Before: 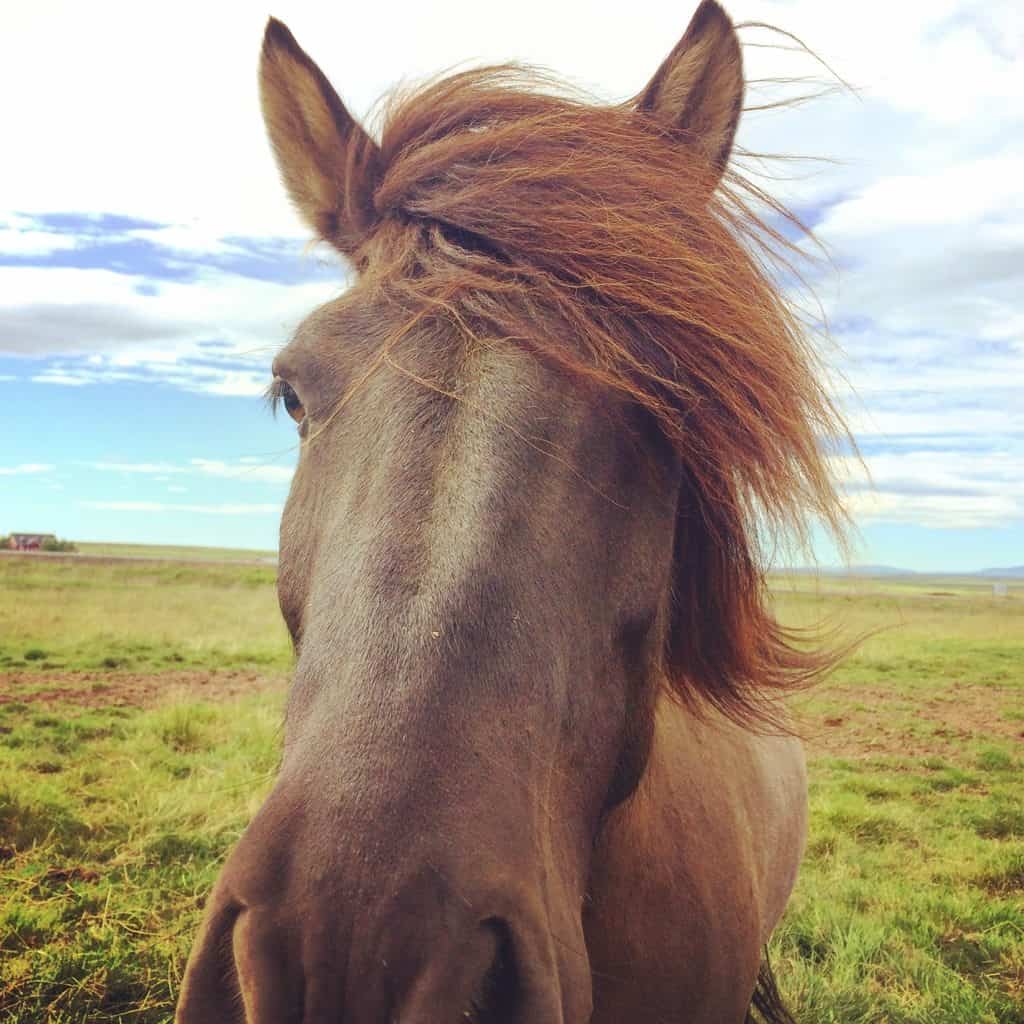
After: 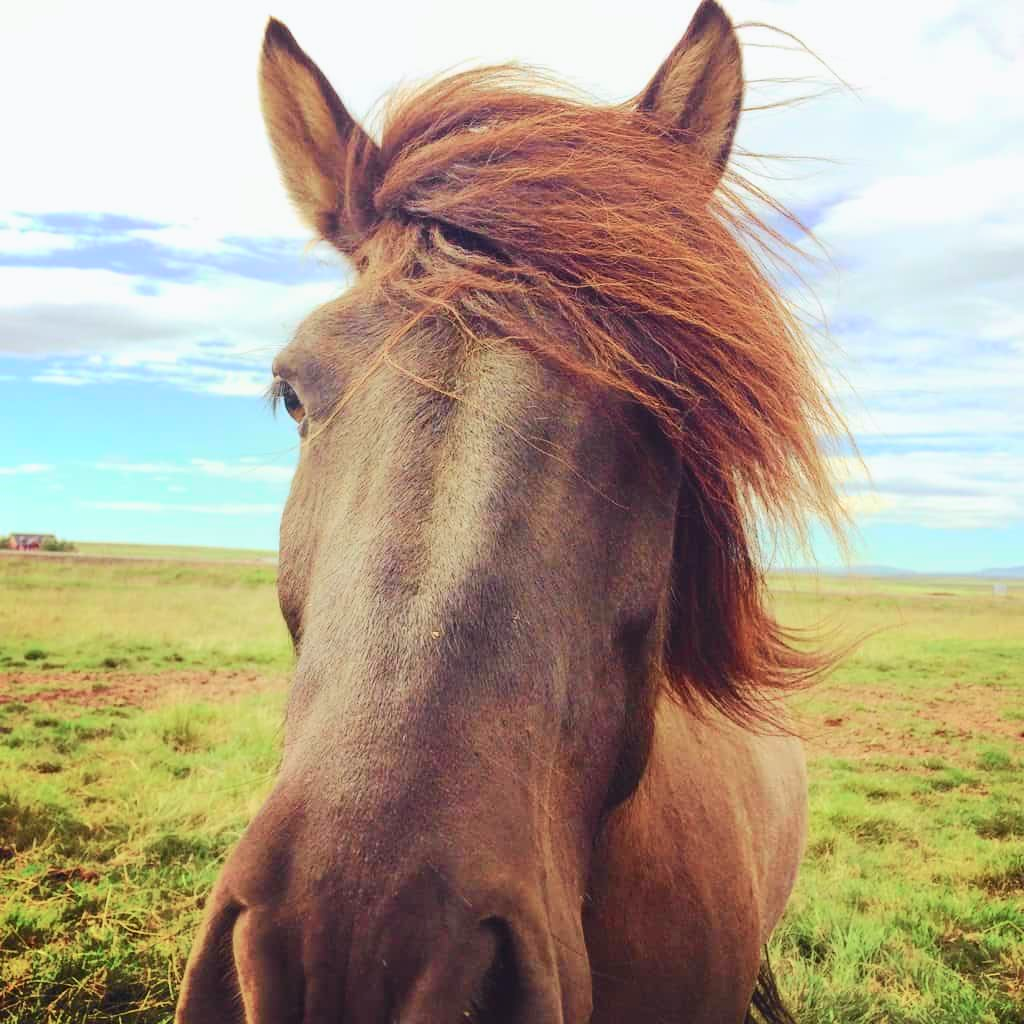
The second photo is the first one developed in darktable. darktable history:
tone curve: curves: ch0 [(0, 0) (0.051, 0.03) (0.096, 0.071) (0.251, 0.234) (0.461, 0.515) (0.605, 0.692) (0.761, 0.824) (0.881, 0.907) (1, 0.984)]; ch1 [(0, 0) (0.1, 0.038) (0.318, 0.243) (0.399, 0.351) (0.478, 0.469) (0.499, 0.499) (0.534, 0.541) (0.567, 0.592) (0.601, 0.629) (0.666, 0.7) (1, 1)]; ch2 [(0, 0) (0.453, 0.45) (0.479, 0.483) (0.504, 0.499) (0.52, 0.519) (0.541, 0.559) (0.601, 0.622) (0.824, 0.815) (1, 1)], color space Lab, independent channels, preserve colors none
